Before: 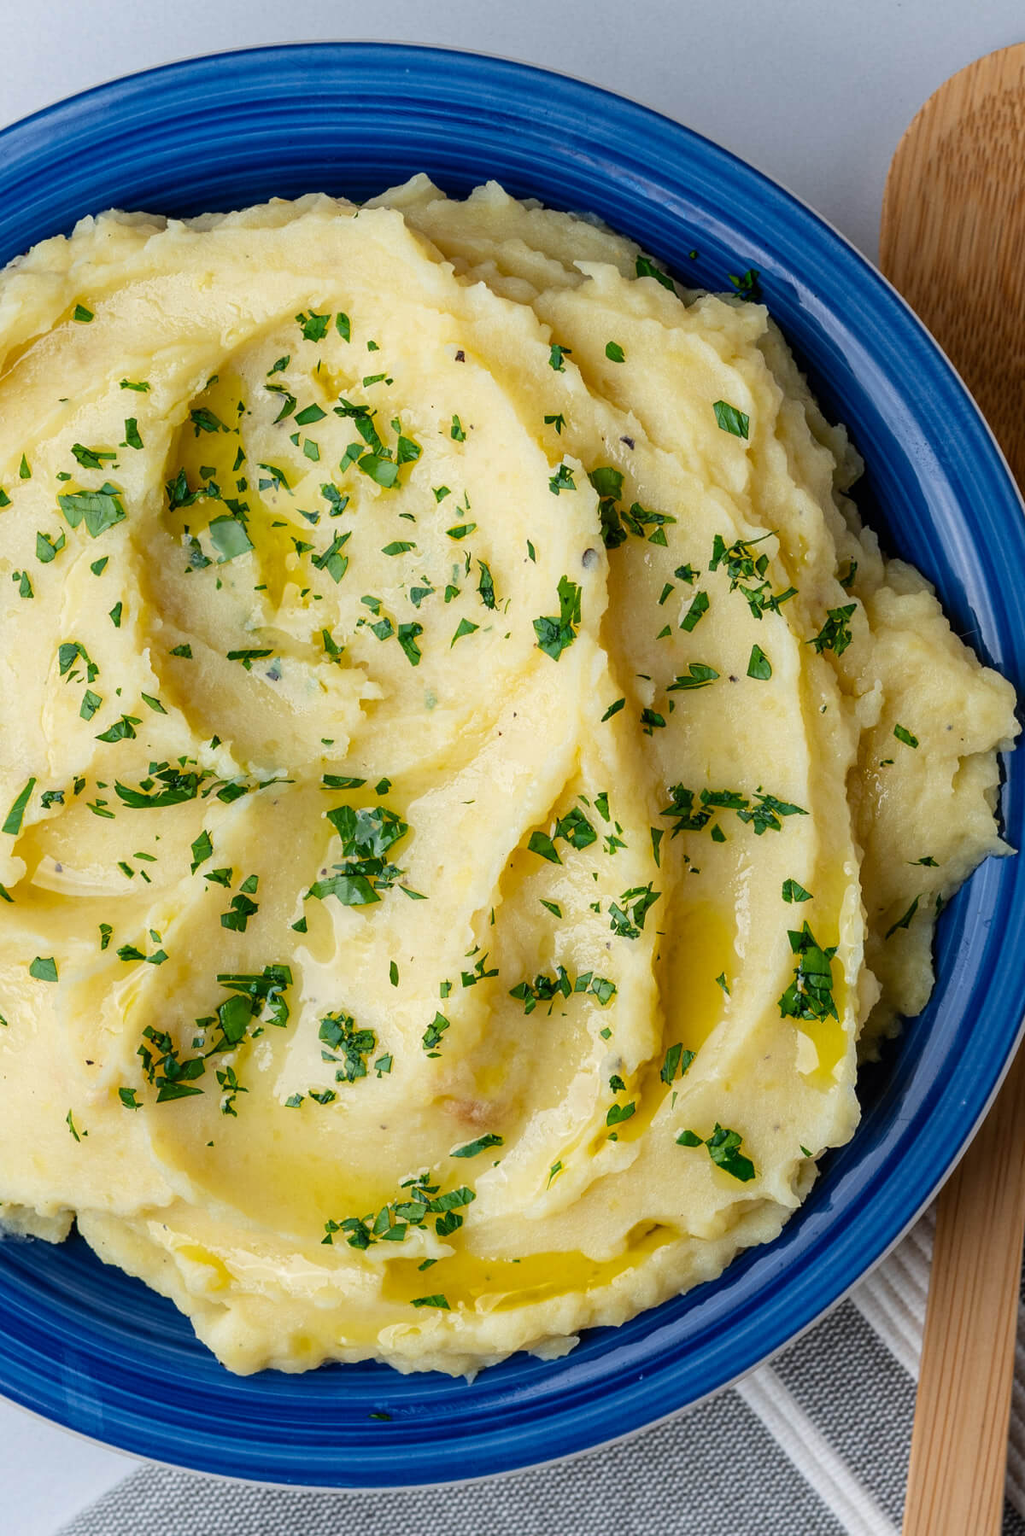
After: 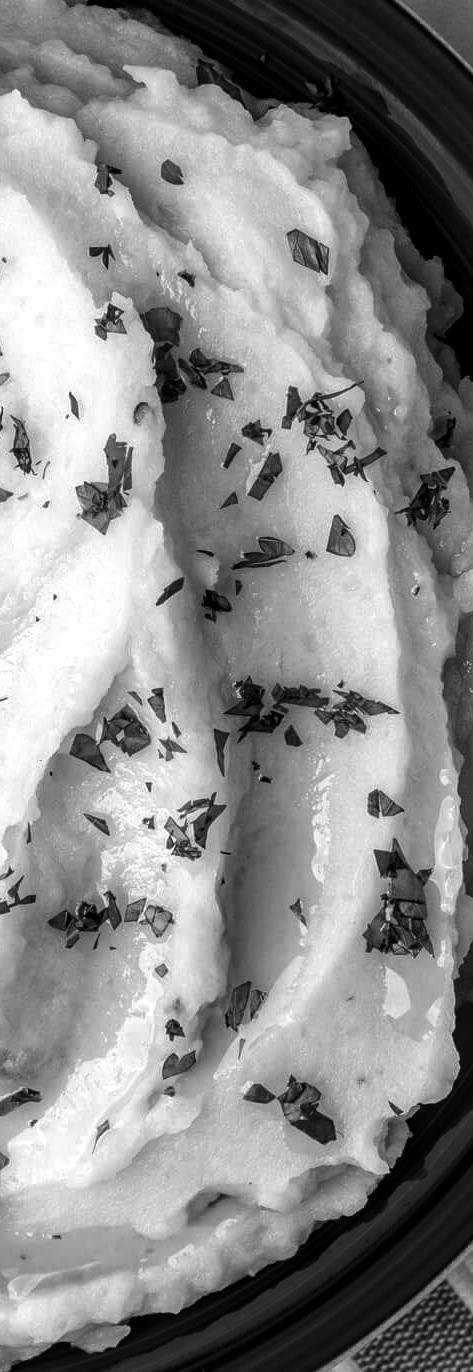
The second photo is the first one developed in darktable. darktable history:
color zones: curves: ch0 [(0, 0.497) (0.143, 0.5) (0.286, 0.5) (0.429, 0.483) (0.571, 0.116) (0.714, -0.006) (0.857, 0.28) (1, 0.497)]
monochrome: on, module defaults
exposure: exposure 0.367 EV, compensate highlight preservation false
contrast brightness saturation: brightness -0.2, saturation 0.08
crop: left 45.721%, top 13.393%, right 14.118%, bottom 10.01%
color balance rgb: linear chroma grading › global chroma 15%, perceptual saturation grading › global saturation 30%
local contrast: on, module defaults
